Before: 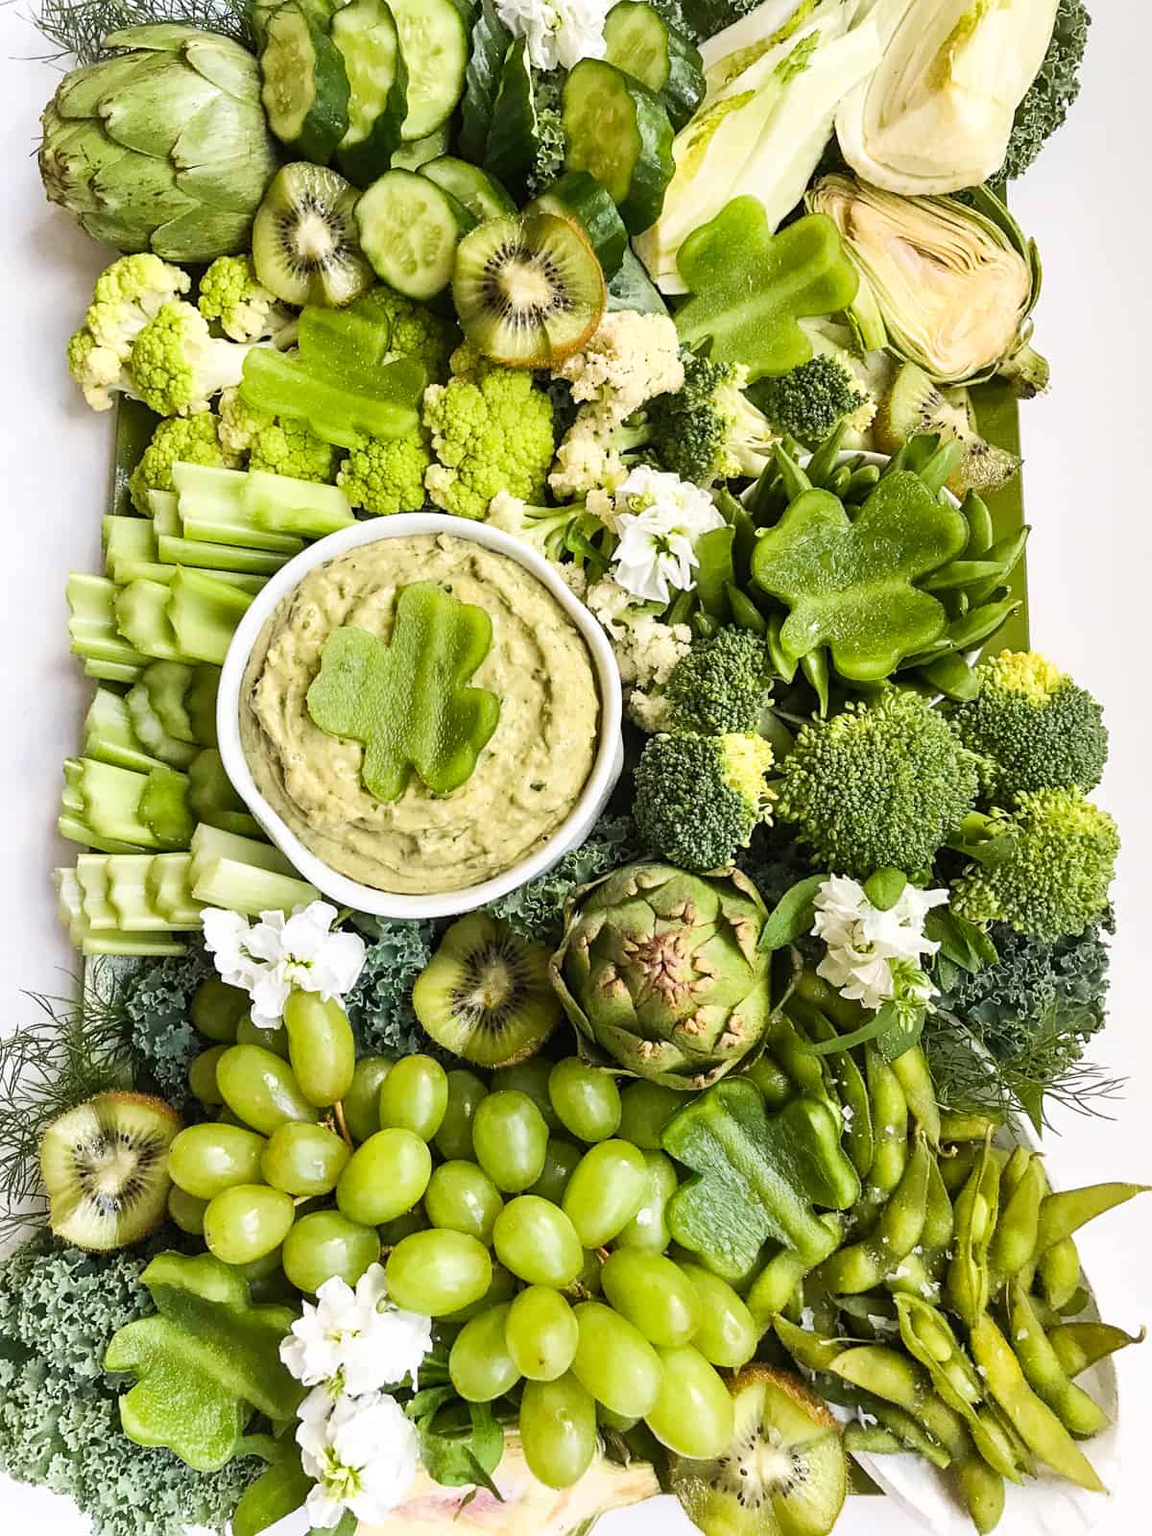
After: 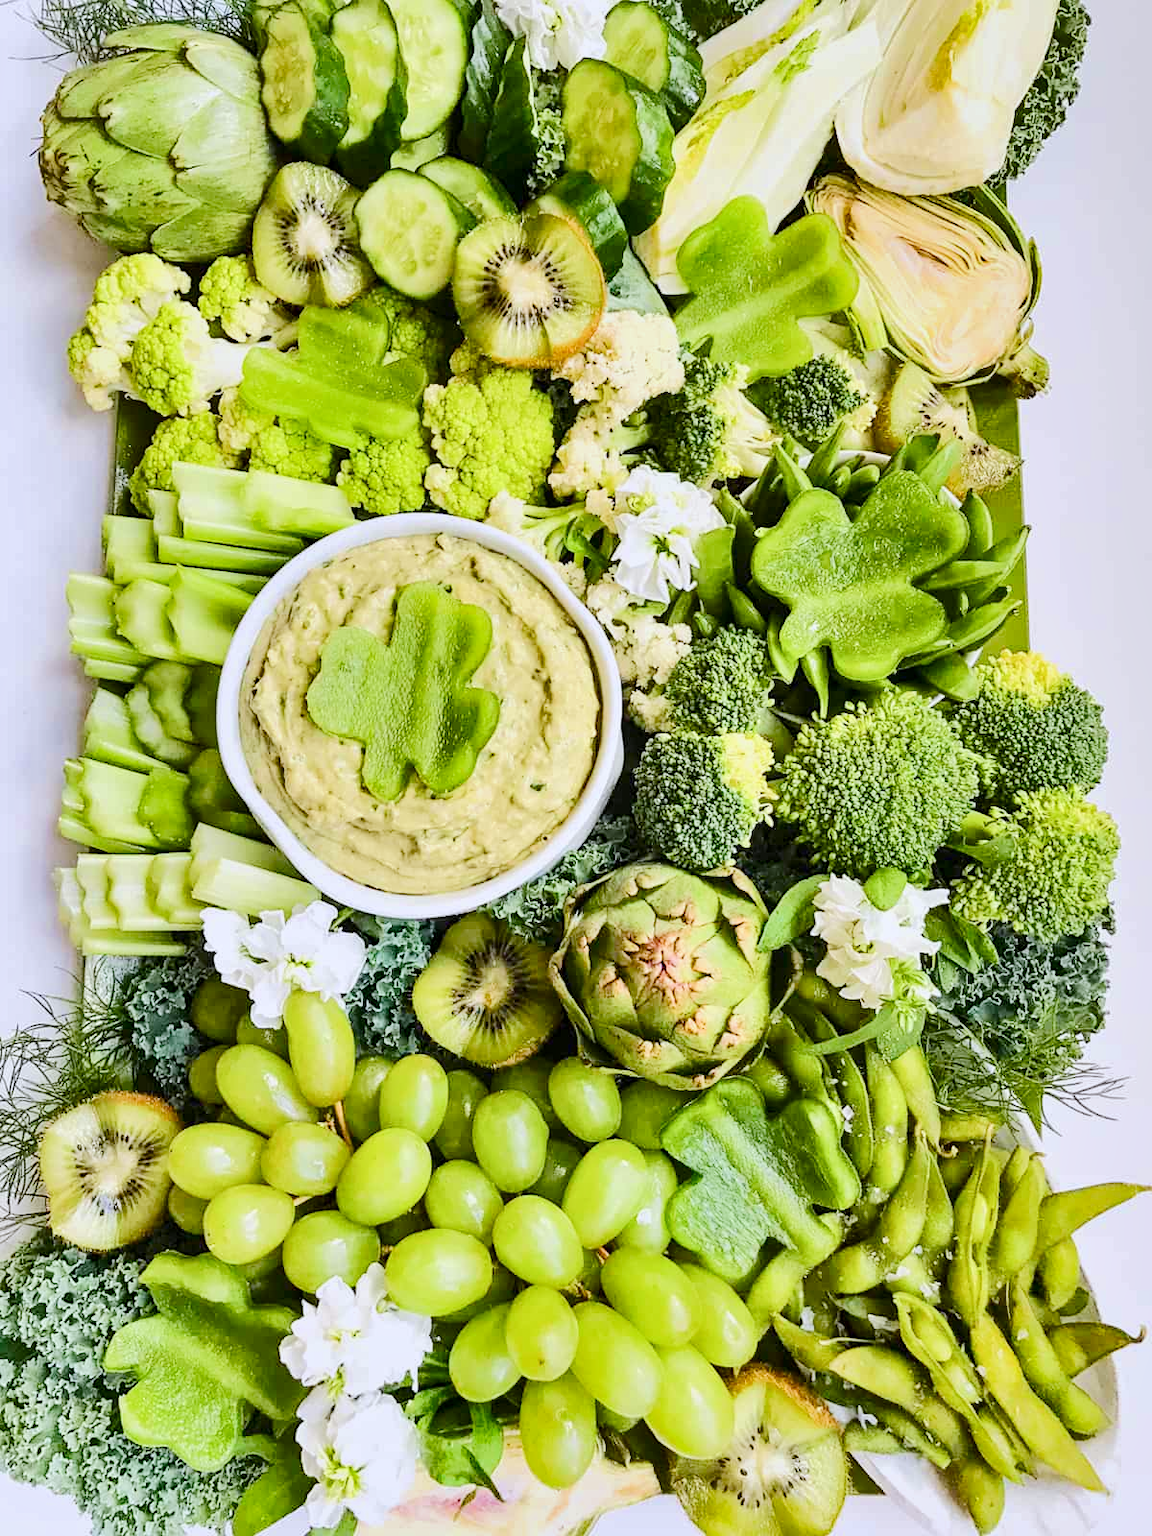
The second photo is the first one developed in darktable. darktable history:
color balance rgb: perceptual saturation grading › global saturation 20%, perceptual saturation grading › highlights -25.425%, perceptual saturation grading › shadows 49.385%, contrast -10.342%
color calibration: illuminant as shot in camera, x 0.358, y 0.373, temperature 4628.91 K
tone equalizer: -7 EV 0.149 EV, -6 EV 0.562 EV, -5 EV 1.18 EV, -4 EV 1.3 EV, -3 EV 1.15 EV, -2 EV 0.6 EV, -1 EV 0.148 EV, edges refinement/feathering 500, mask exposure compensation -1.57 EV, preserve details no
shadows and highlights: soften with gaussian
local contrast: highlights 105%, shadows 100%, detail 119%, midtone range 0.2
